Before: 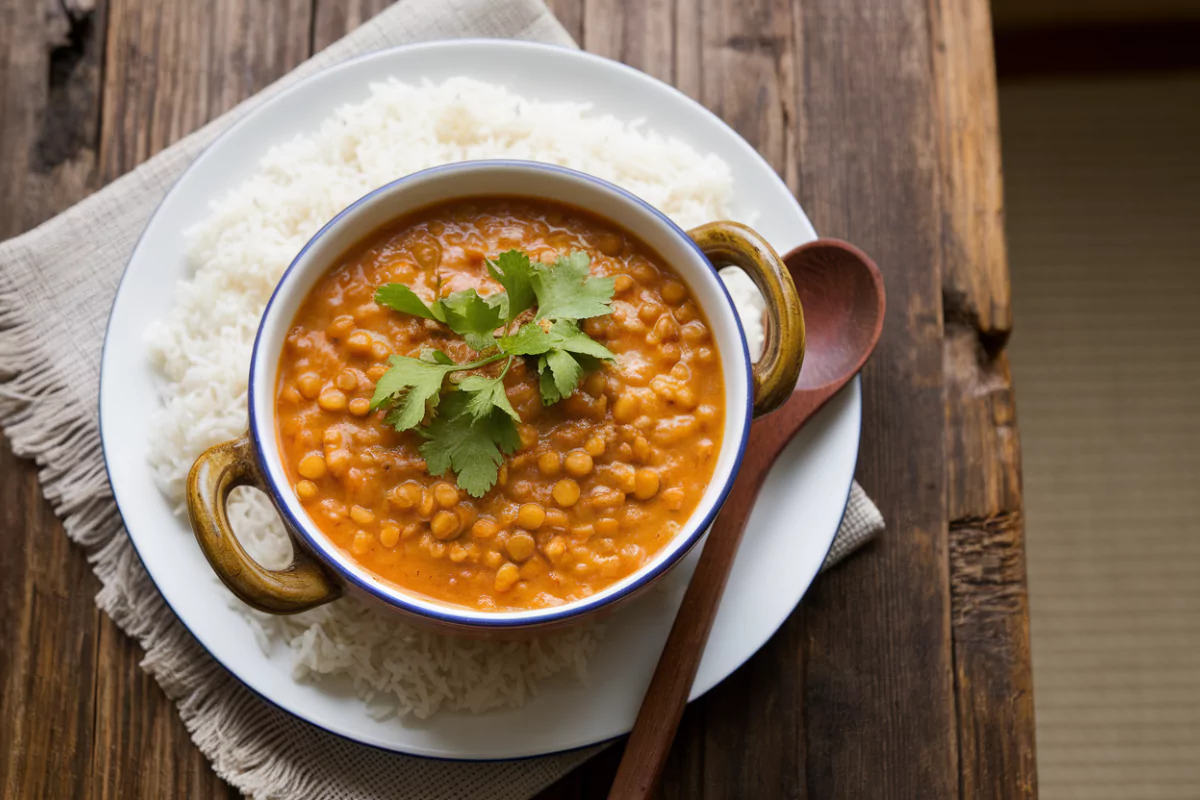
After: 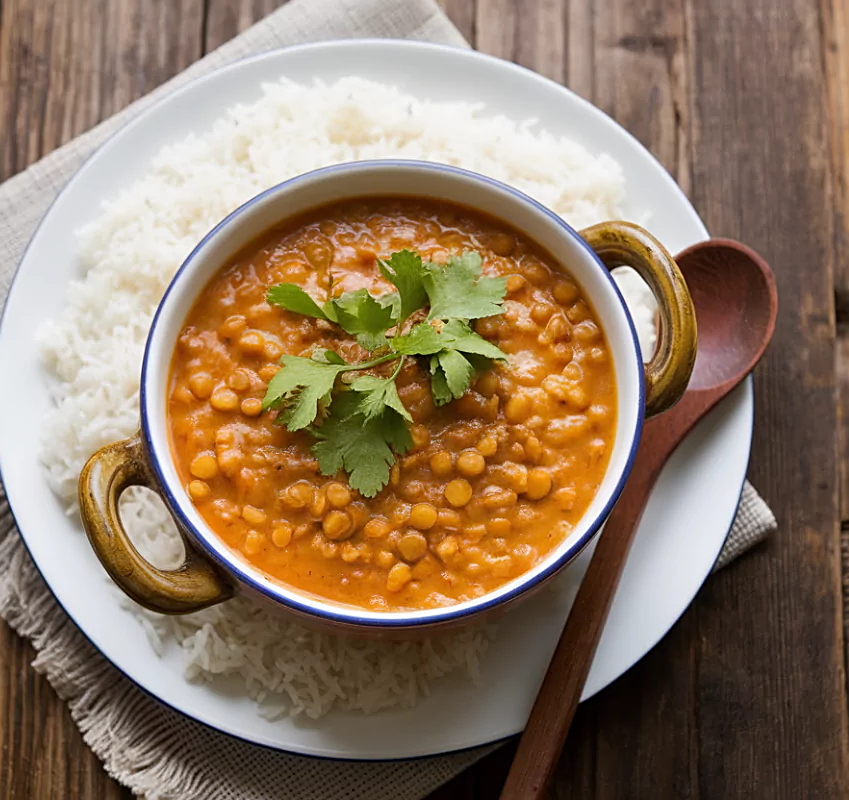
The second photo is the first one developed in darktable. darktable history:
sharpen: on, module defaults
crop and rotate: left 9.061%, right 20.142%
